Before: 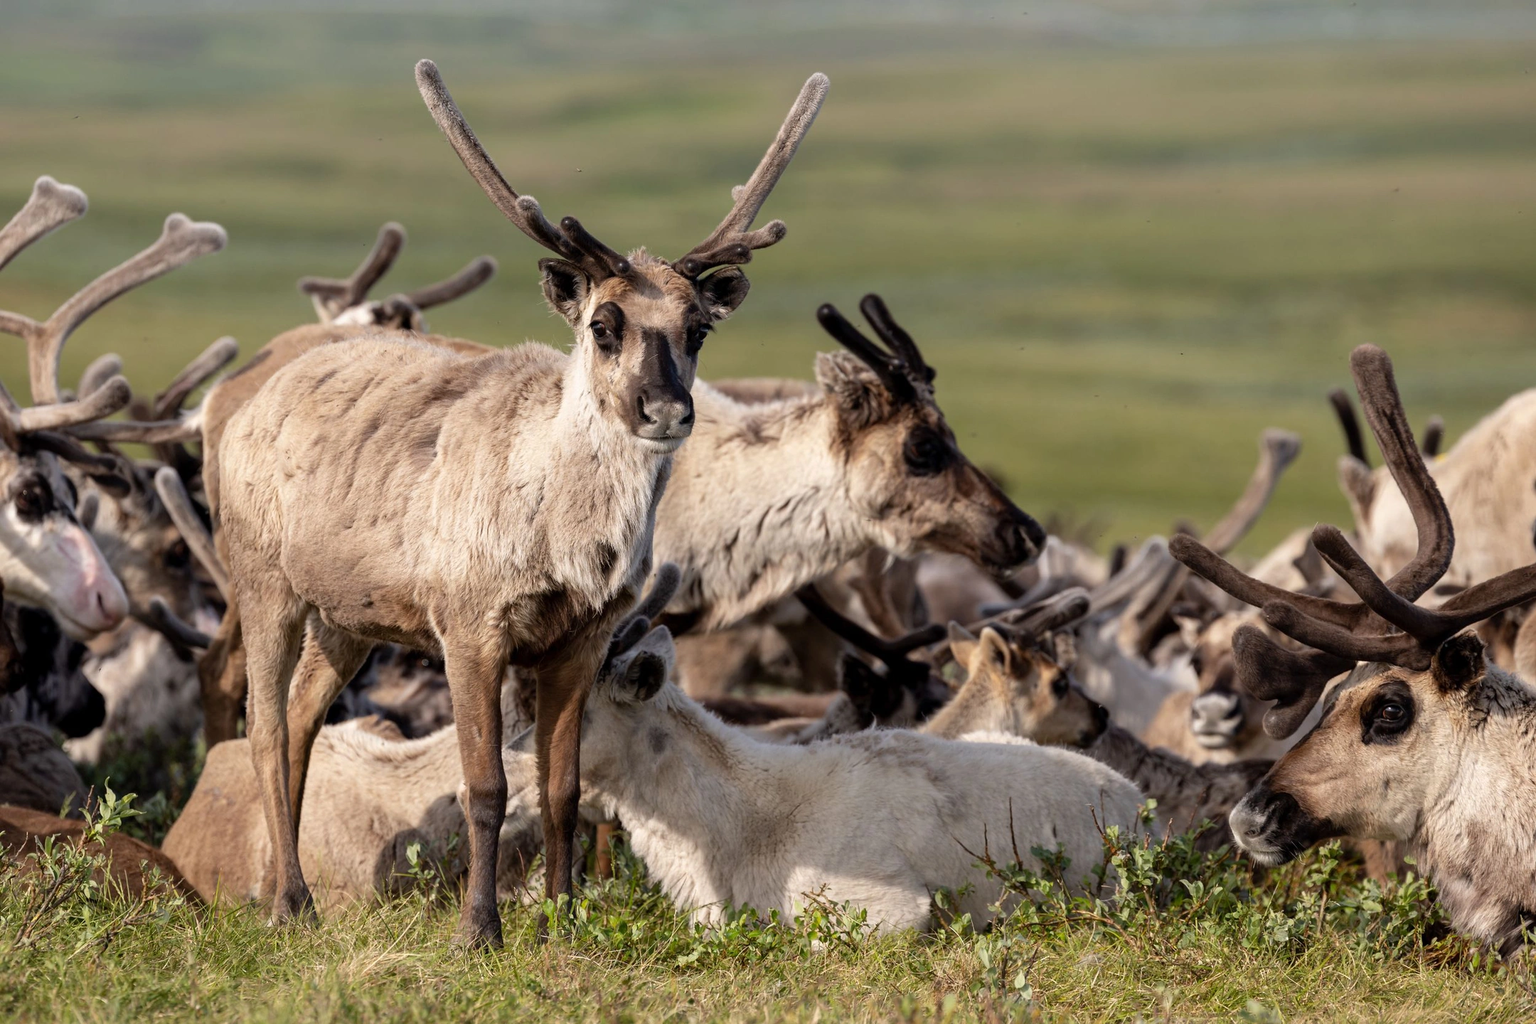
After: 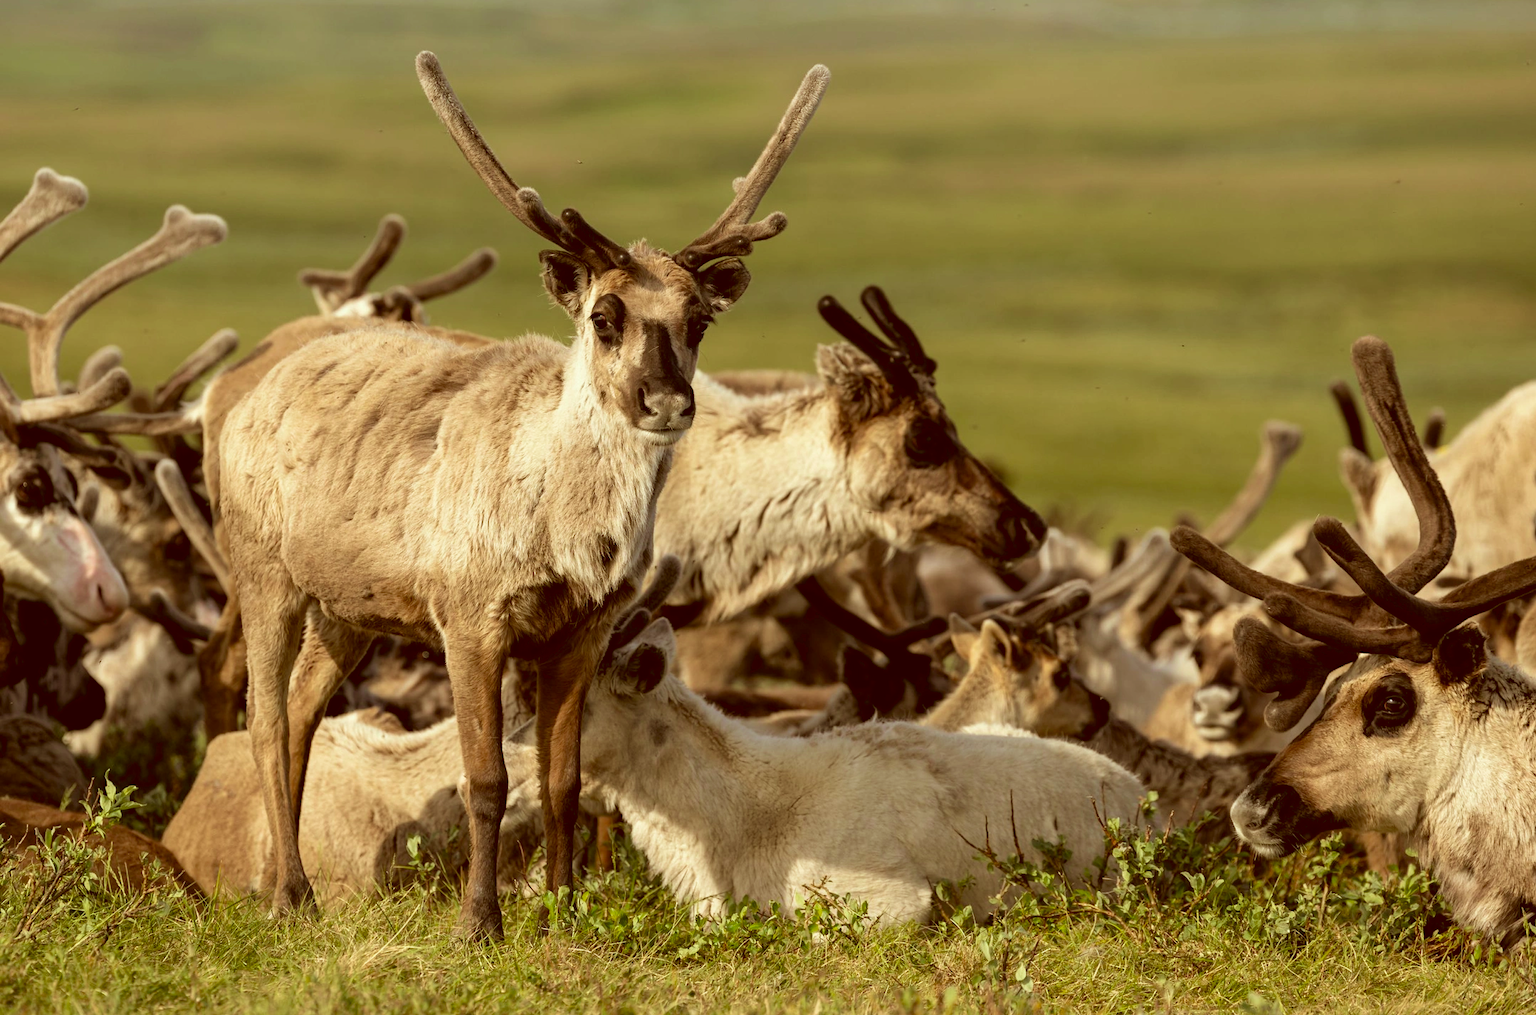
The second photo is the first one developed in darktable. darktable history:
velvia: on, module defaults
crop: top 0.892%, right 0.054%
color correction: highlights a* -6.06, highlights b* 9.24, shadows a* 10.77, shadows b* 23.92
